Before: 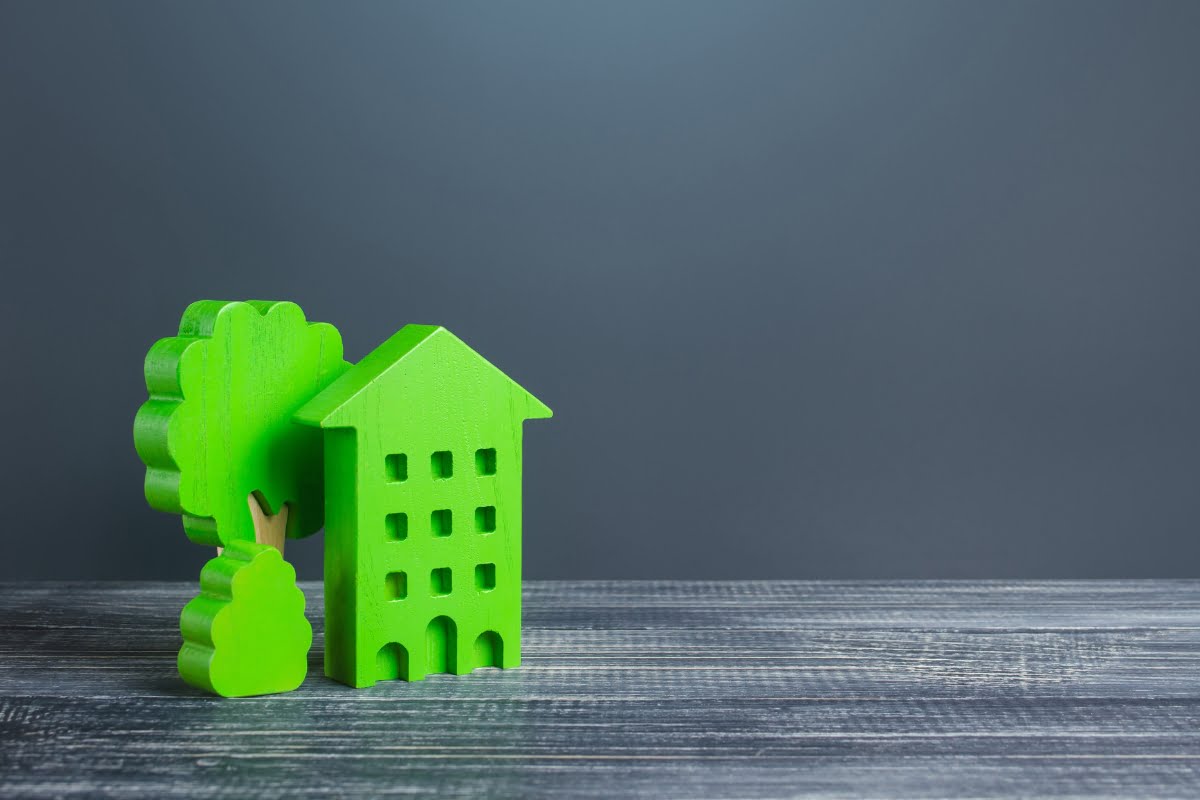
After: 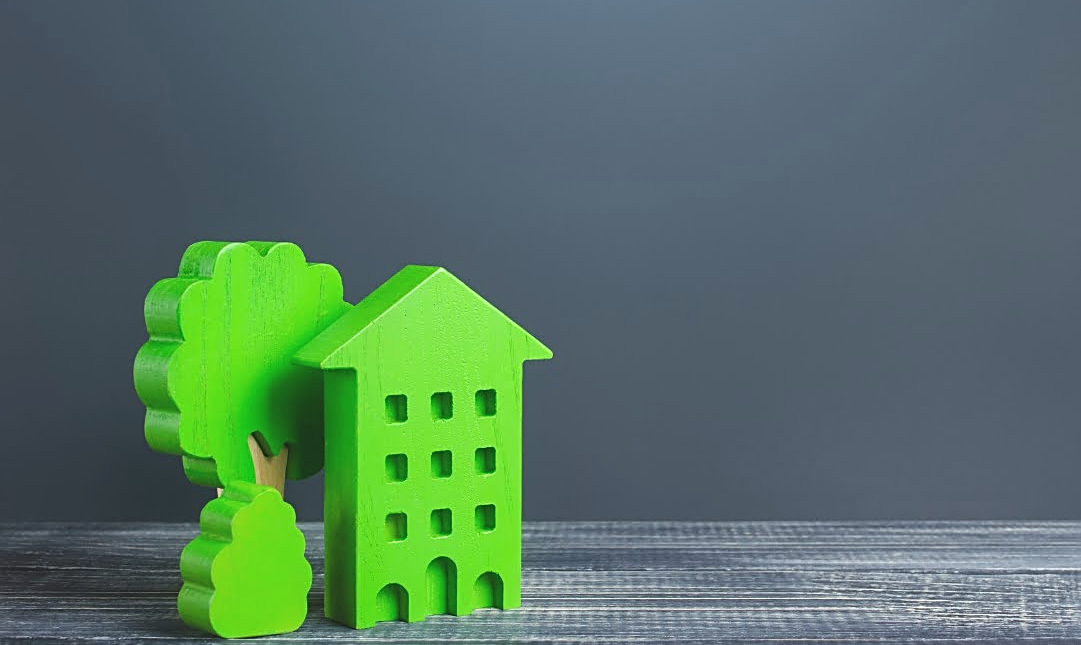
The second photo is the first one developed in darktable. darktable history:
crop: top 7.393%, right 9.835%, bottom 11.959%
sharpen: on, module defaults
exposure: black level correction -0.01, exposure 0.071 EV, compensate highlight preservation false
